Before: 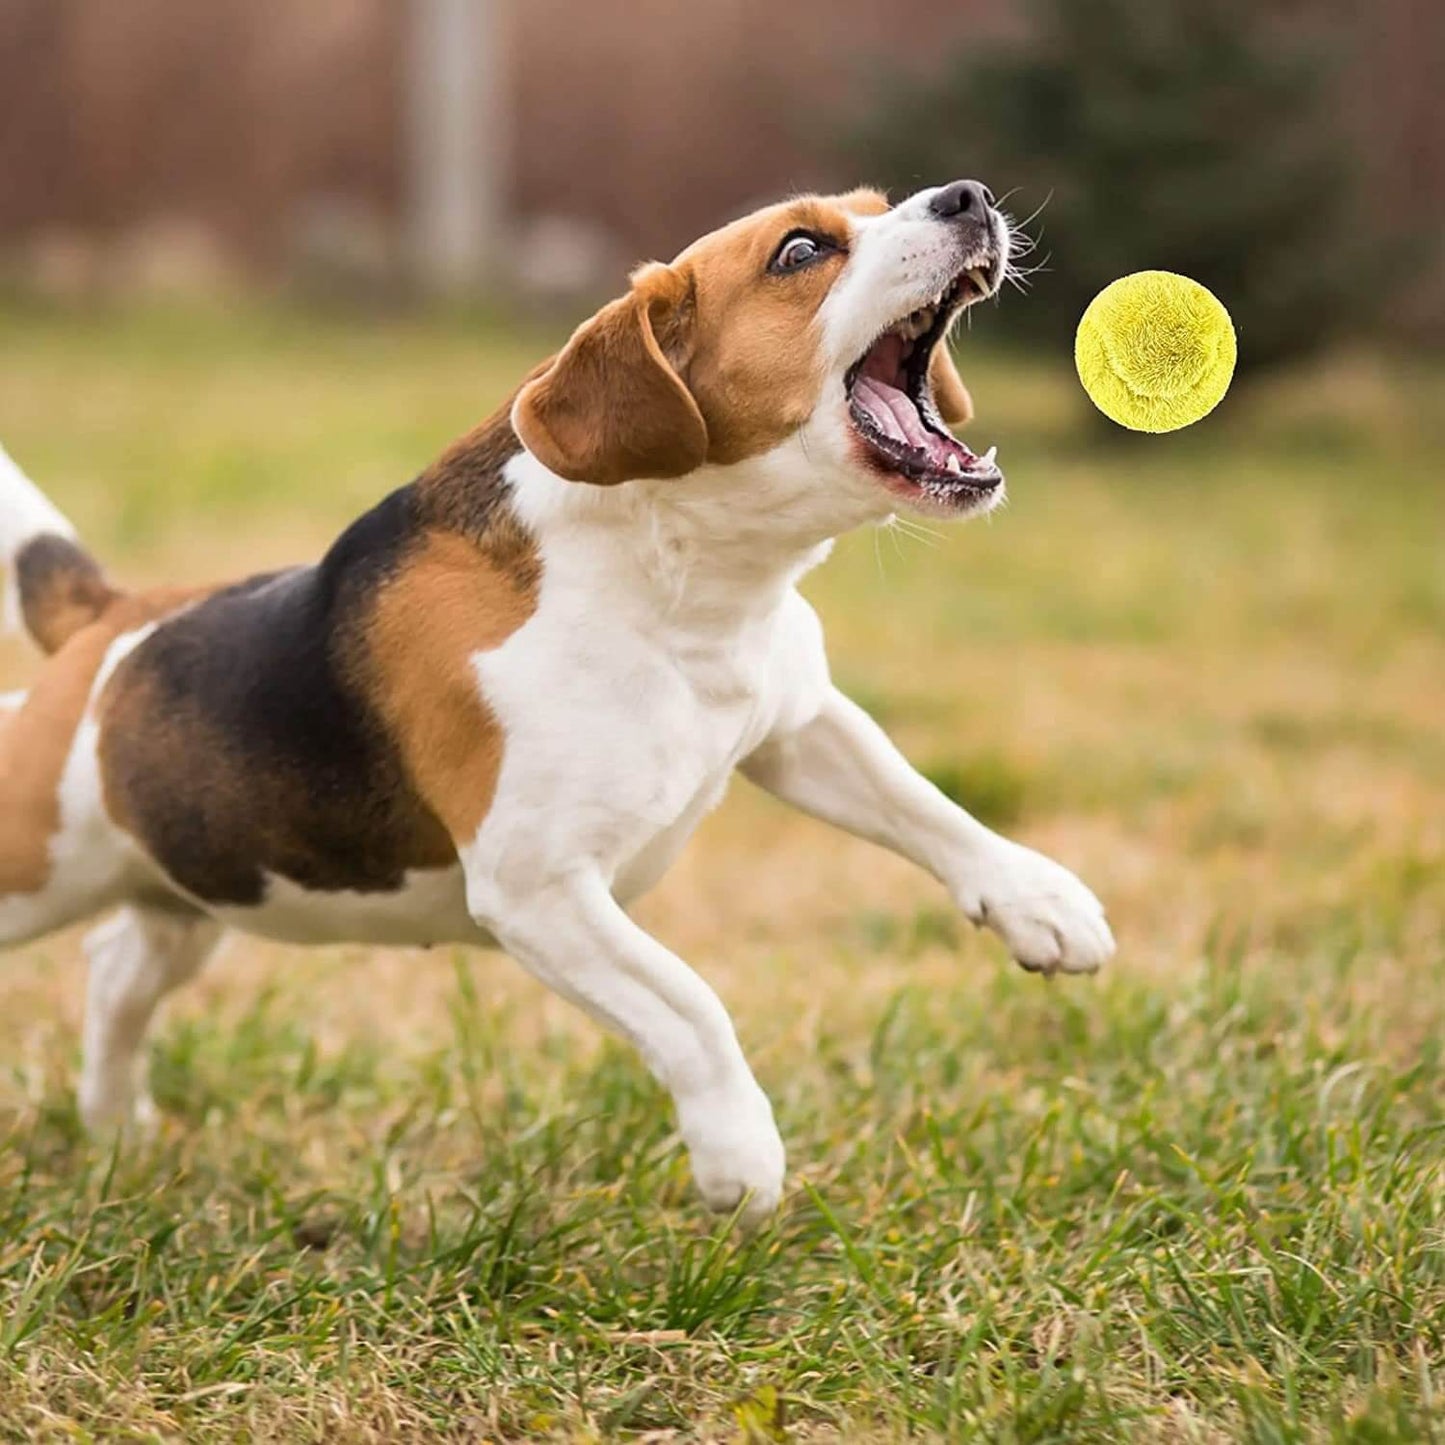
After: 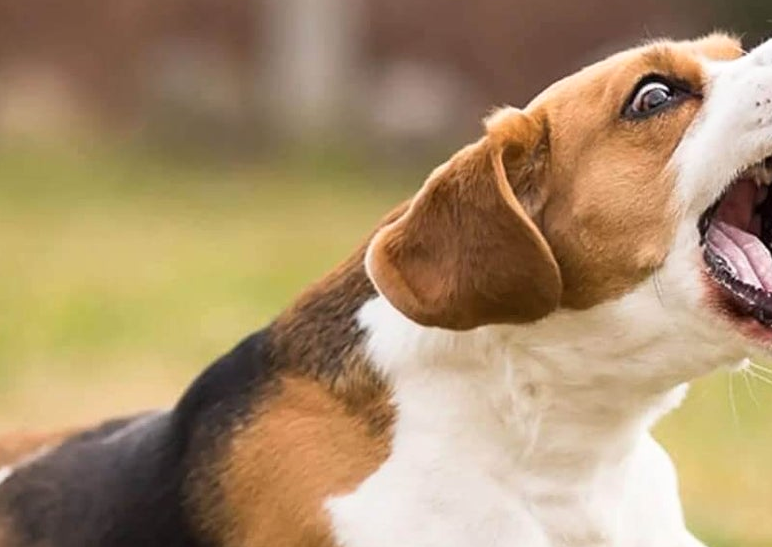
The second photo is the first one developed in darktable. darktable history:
shadows and highlights: shadows 1.3, highlights 41.28
crop: left 10.133%, top 10.739%, right 36.44%, bottom 51.377%
